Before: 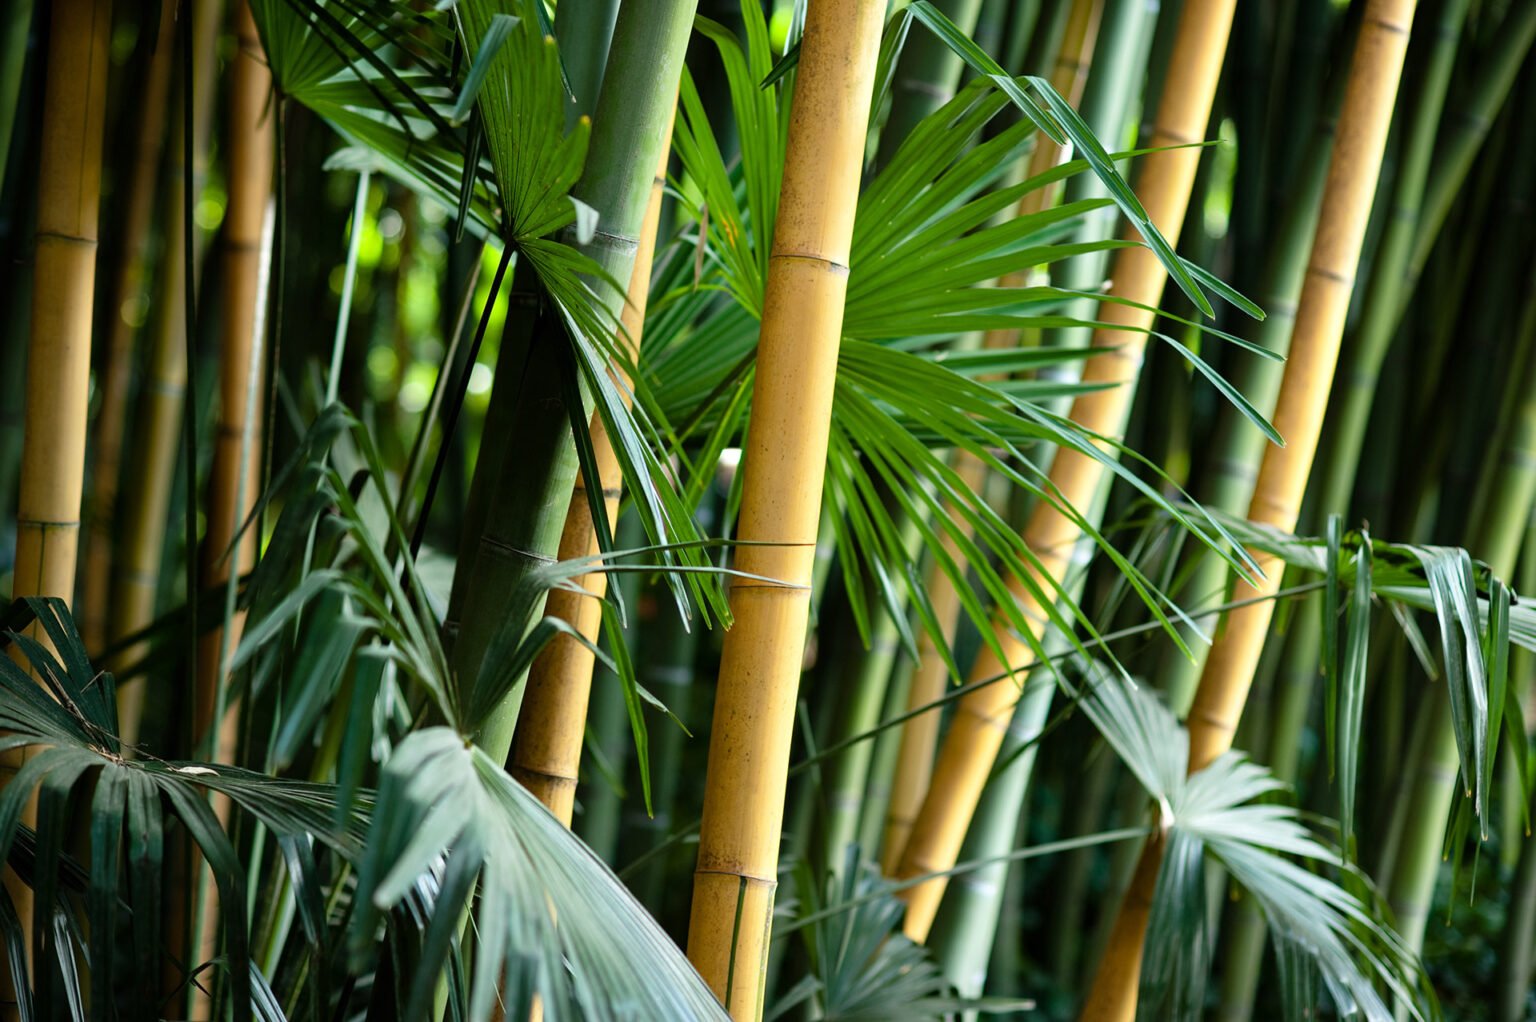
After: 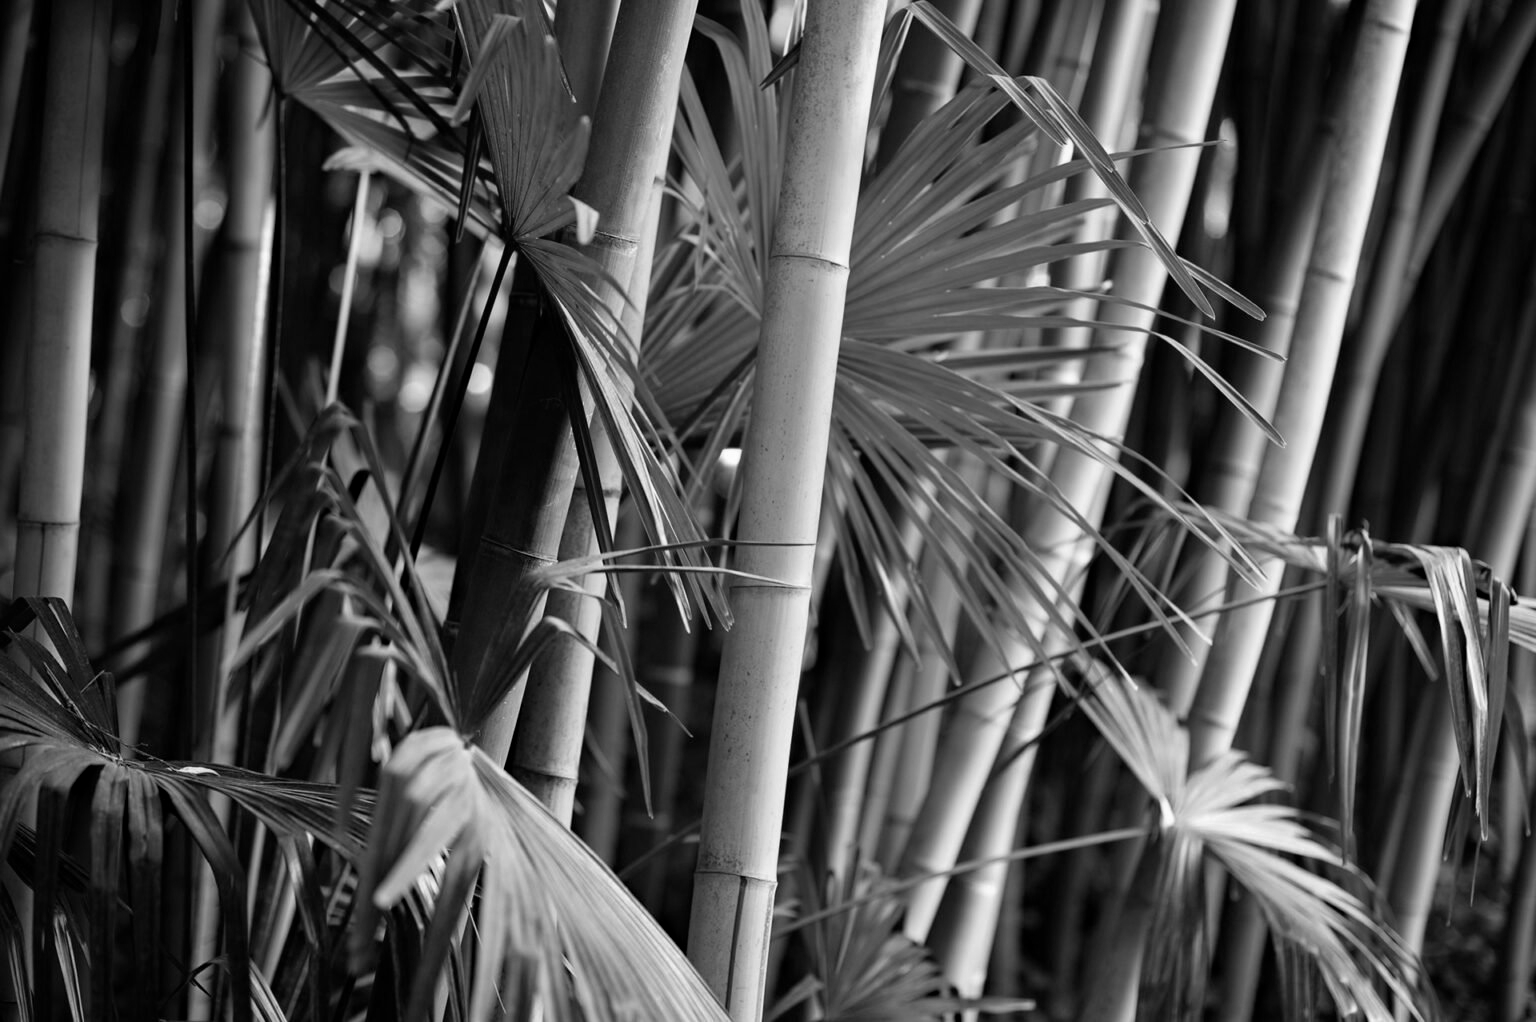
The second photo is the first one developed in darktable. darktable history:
monochrome: on, module defaults
color calibration: output gray [0.267, 0.423, 0.261, 0], illuminant same as pipeline (D50), adaptation none (bypass)
haze removal: compatibility mode true, adaptive false
white balance: emerald 1
